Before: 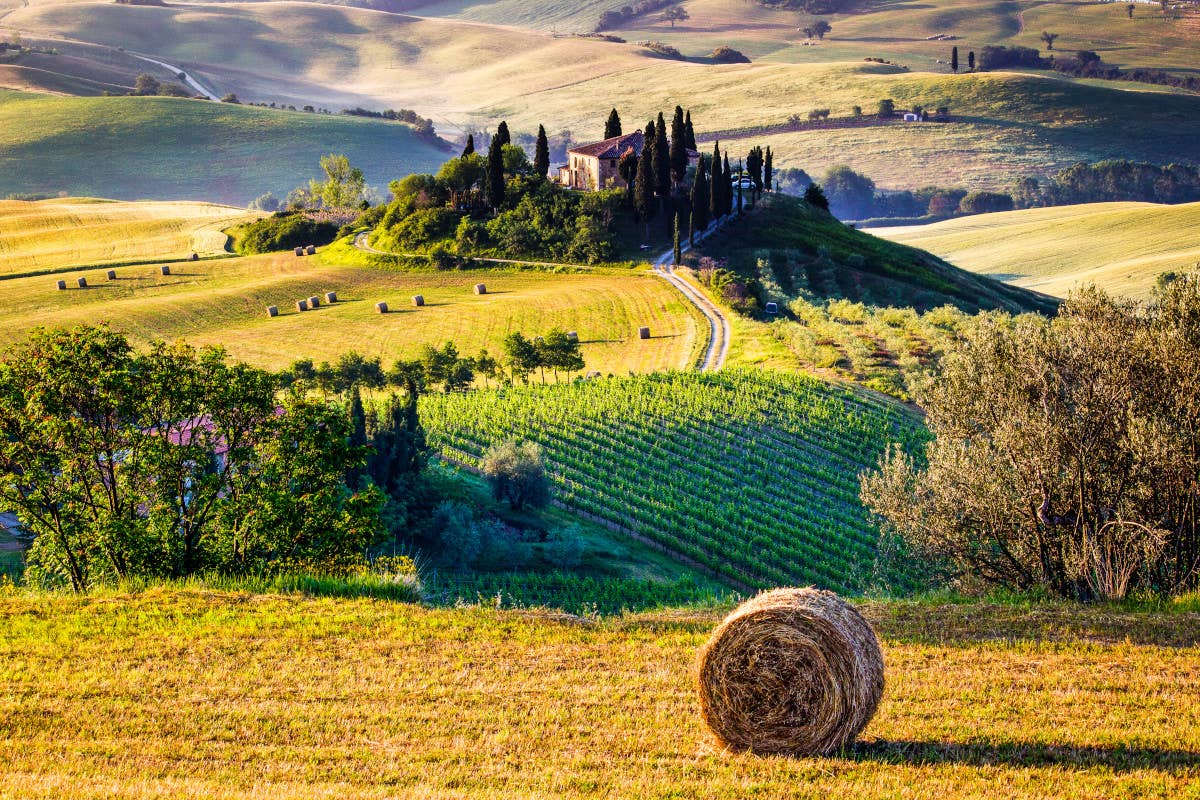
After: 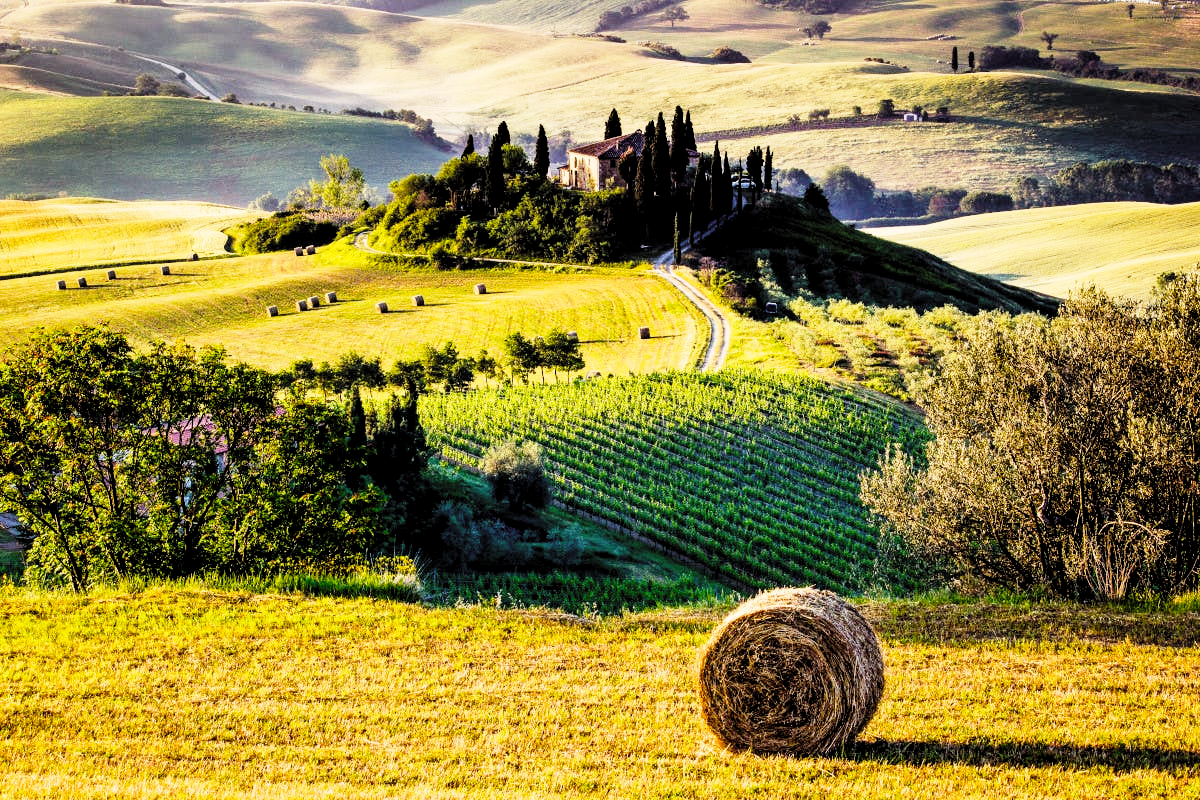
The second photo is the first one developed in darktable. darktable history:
levels: levels [0.116, 0.574, 1]
base curve: curves: ch0 [(0, 0) (0.028, 0.03) (0.121, 0.232) (0.46, 0.748) (0.859, 0.968) (1, 1)], preserve colors none
color balance: lift [1.005, 1.002, 0.998, 0.998], gamma [1, 1.021, 1.02, 0.979], gain [0.923, 1.066, 1.056, 0.934]
